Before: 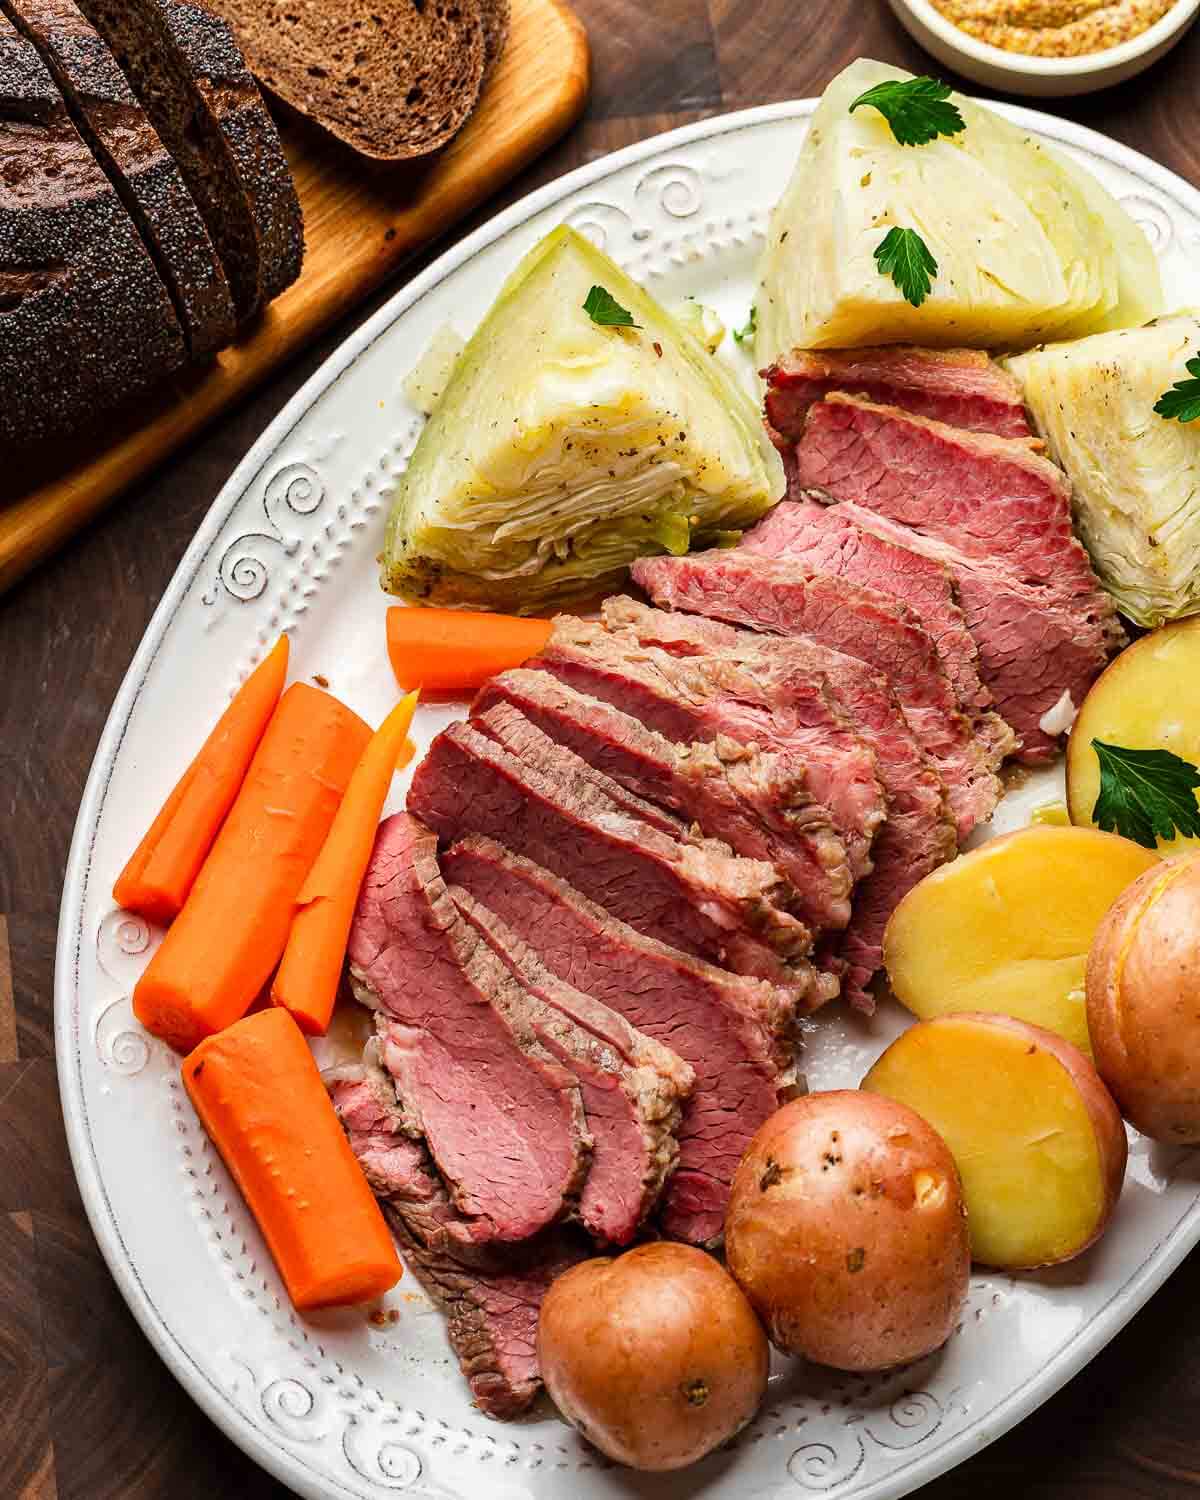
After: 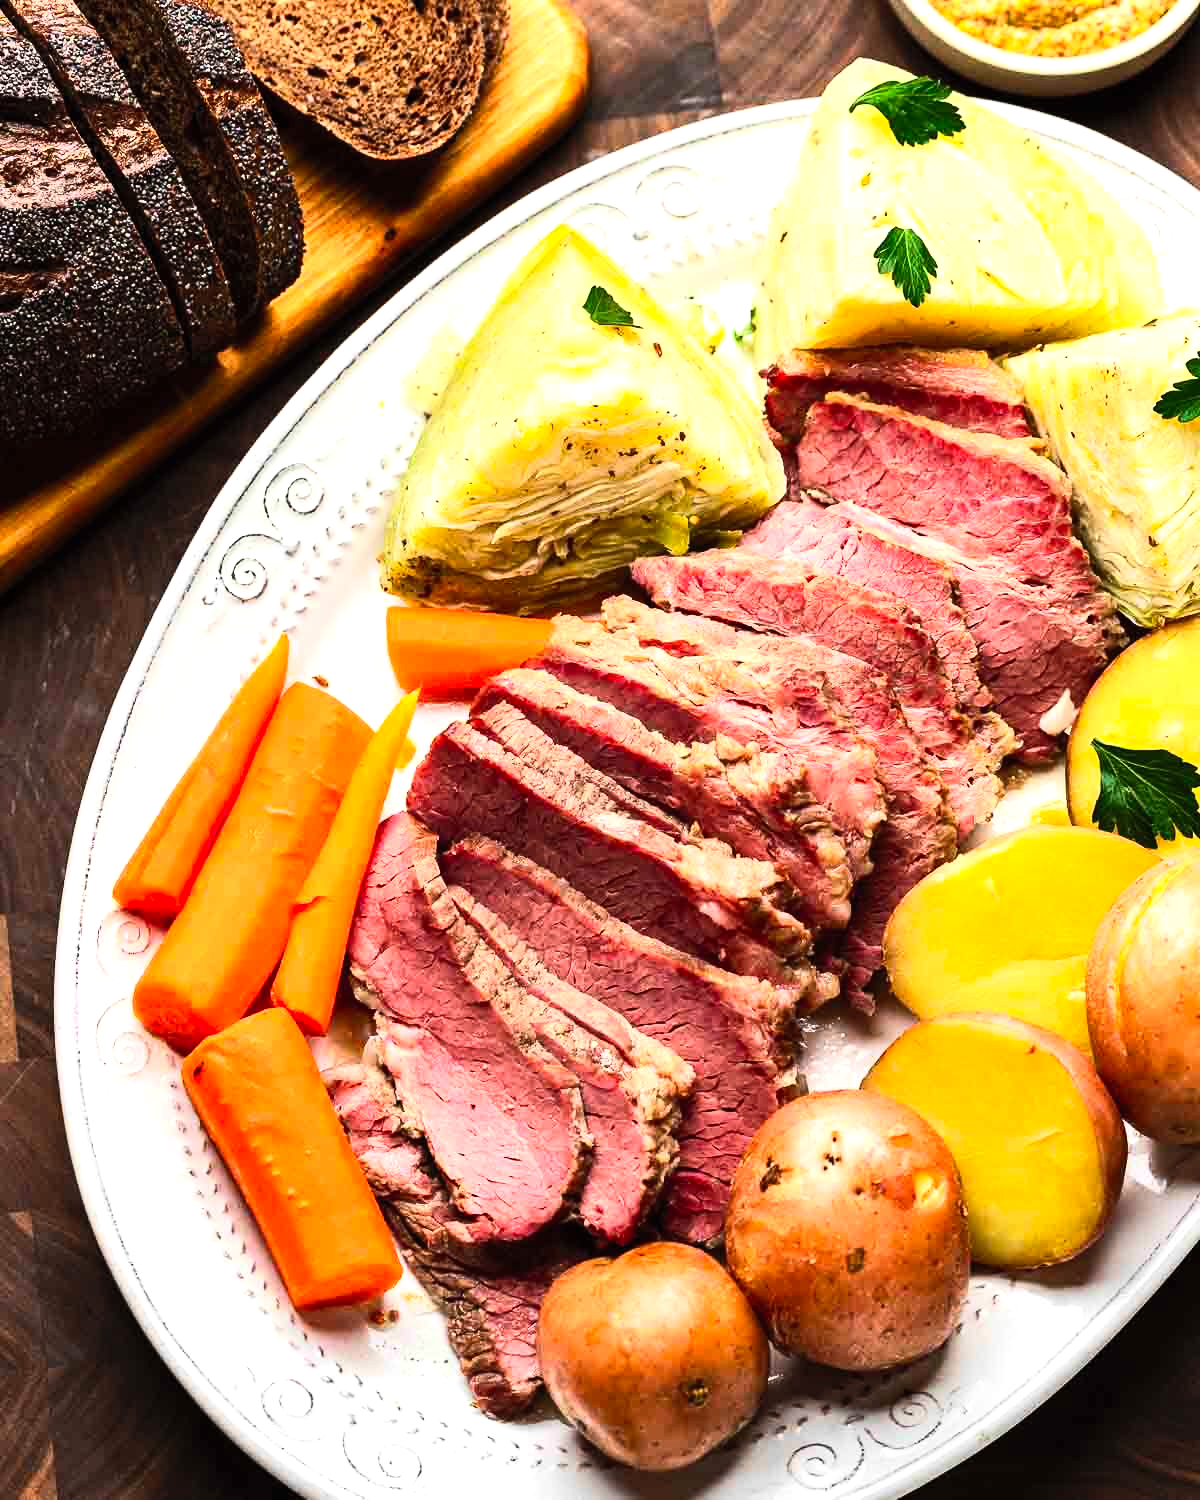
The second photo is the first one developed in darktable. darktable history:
tone equalizer: -8 EV -0.722 EV, -7 EV -0.686 EV, -6 EV -0.571 EV, -5 EV -0.381 EV, -3 EV 0.393 EV, -2 EV 0.6 EV, -1 EV 0.683 EV, +0 EV 0.761 EV, edges refinement/feathering 500, mask exposure compensation -1.57 EV, preserve details no
contrast brightness saturation: contrast 0.203, brightness 0.166, saturation 0.225
